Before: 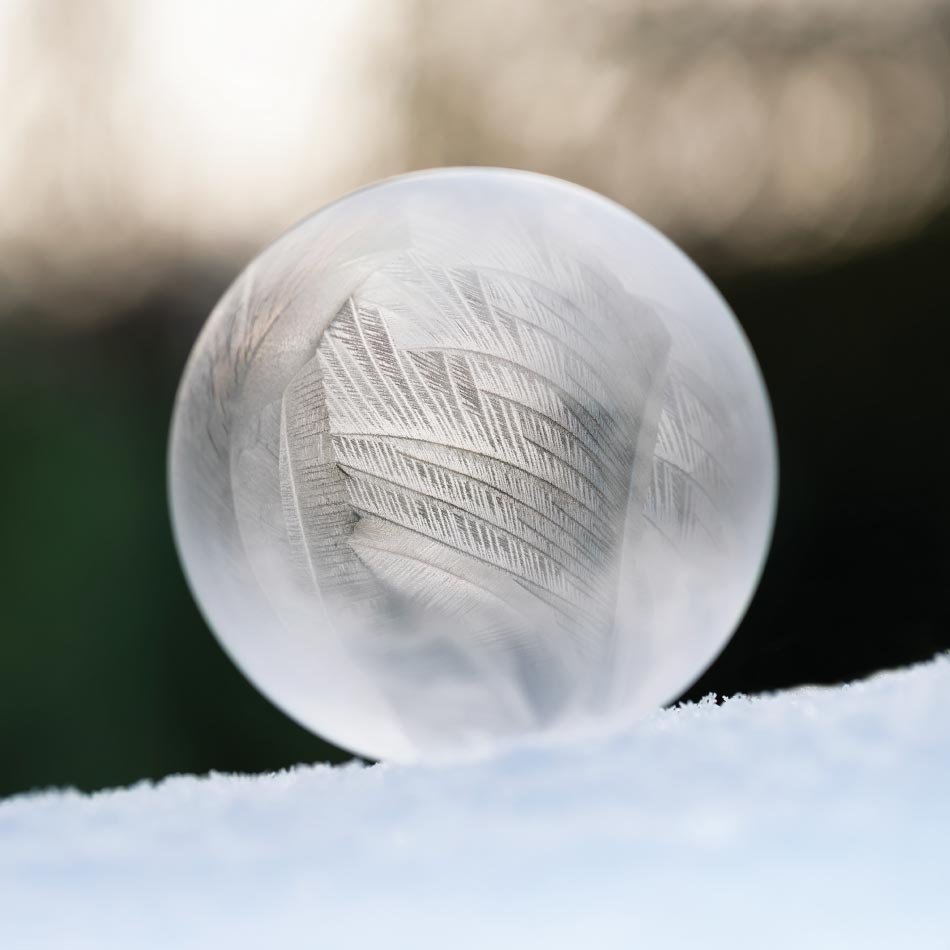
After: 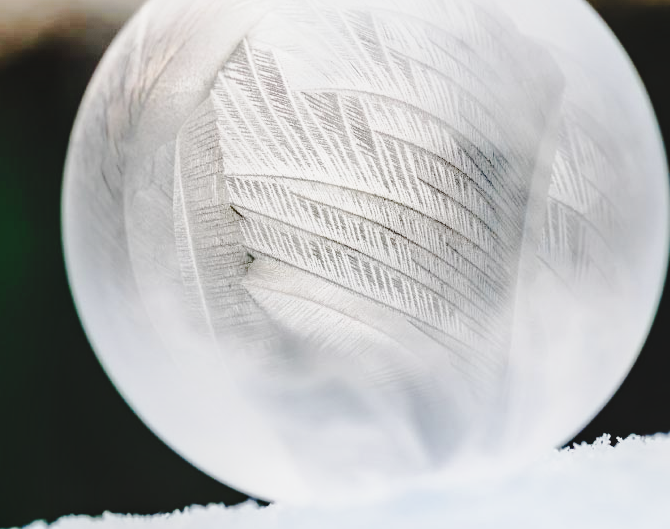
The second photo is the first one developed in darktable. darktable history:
exposure: exposure -0.426 EV, compensate highlight preservation false
local contrast: on, module defaults
base curve: curves: ch0 [(0, 0) (0.028, 0.03) (0.121, 0.232) (0.46, 0.748) (0.859, 0.968) (1, 1)], preserve colors none
crop: left 11.158%, top 27.322%, right 18.259%, bottom 16.959%
tone curve: curves: ch0 [(0, 0) (0.003, 0.002) (0.011, 0.009) (0.025, 0.018) (0.044, 0.03) (0.069, 0.043) (0.1, 0.057) (0.136, 0.079) (0.177, 0.125) (0.224, 0.178) (0.277, 0.255) (0.335, 0.341) (0.399, 0.443) (0.468, 0.553) (0.543, 0.644) (0.623, 0.718) (0.709, 0.779) (0.801, 0.849) (0.898, 0.929) (1, 1)], preserve colors none
